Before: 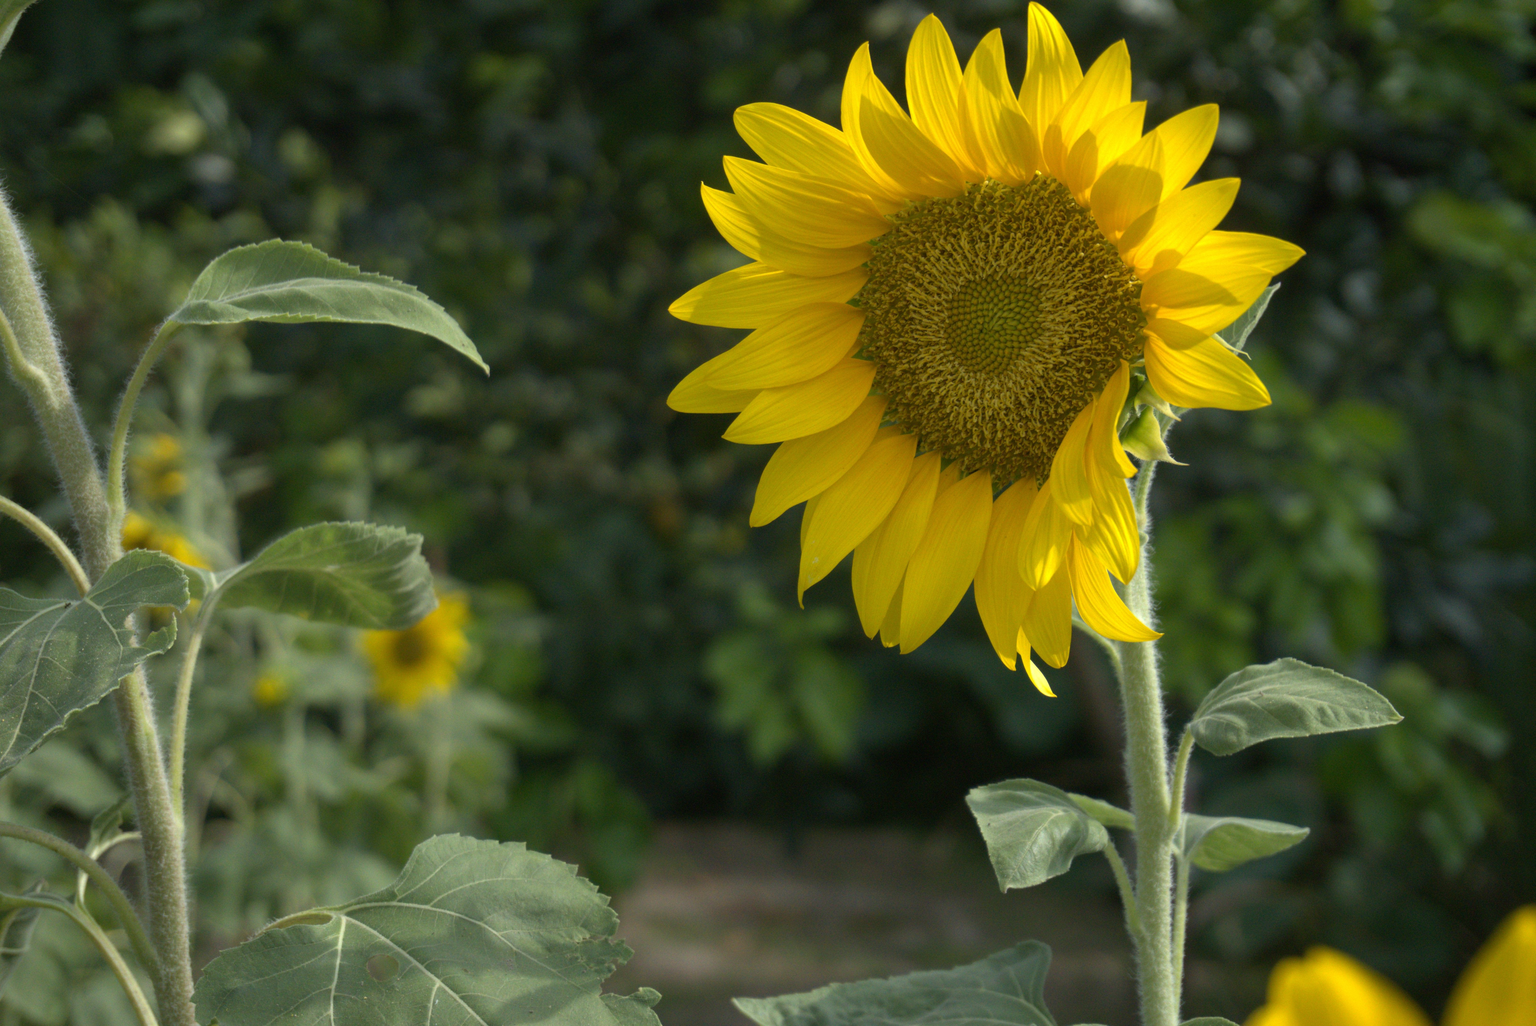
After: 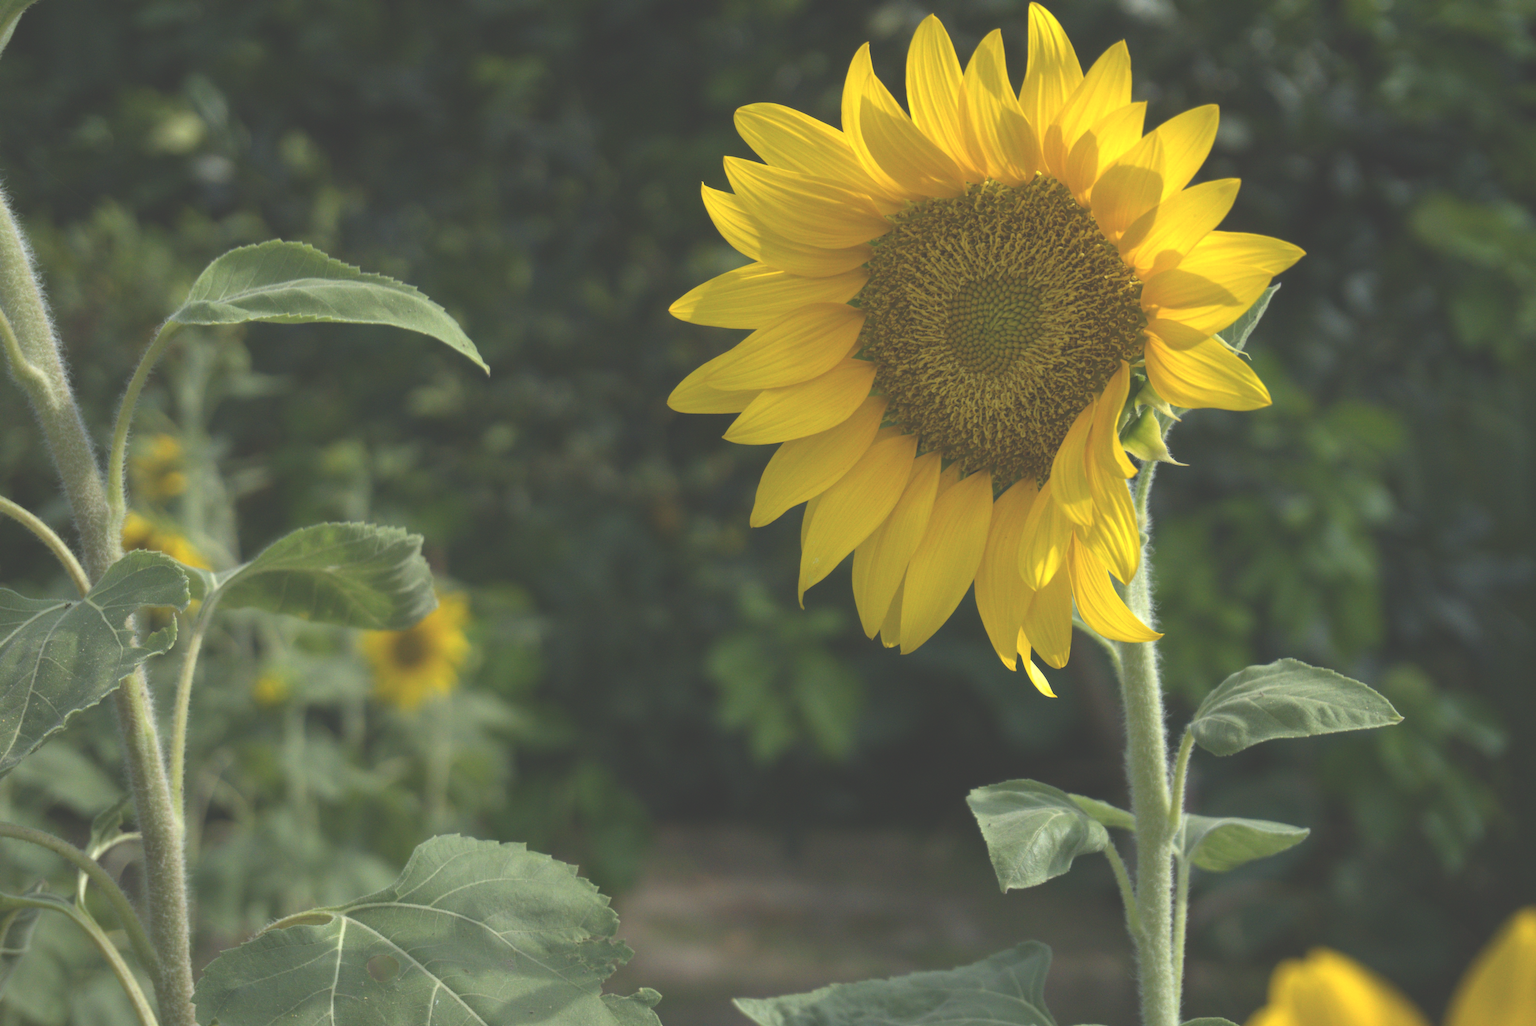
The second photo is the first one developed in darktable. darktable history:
exposure: black level correction -0.04, exposure 0.065 EV, compensate highlight preservation false
